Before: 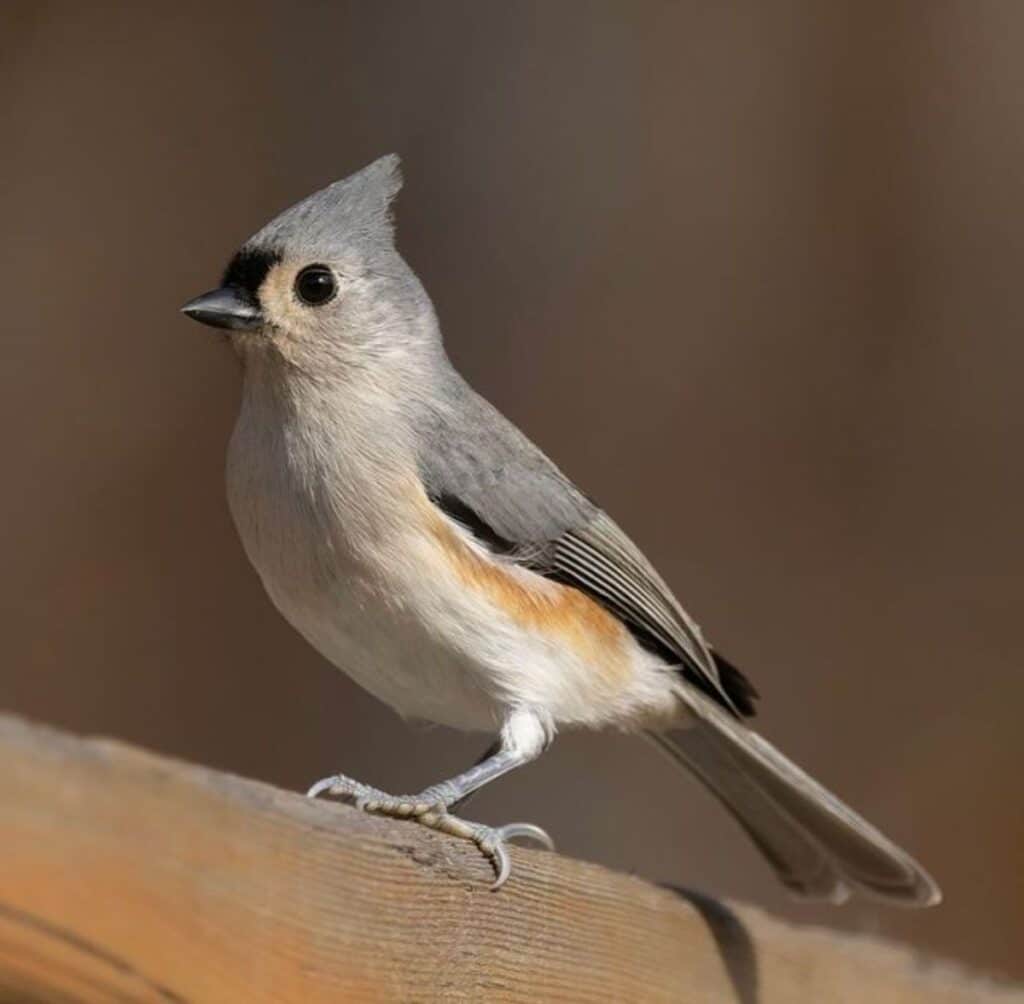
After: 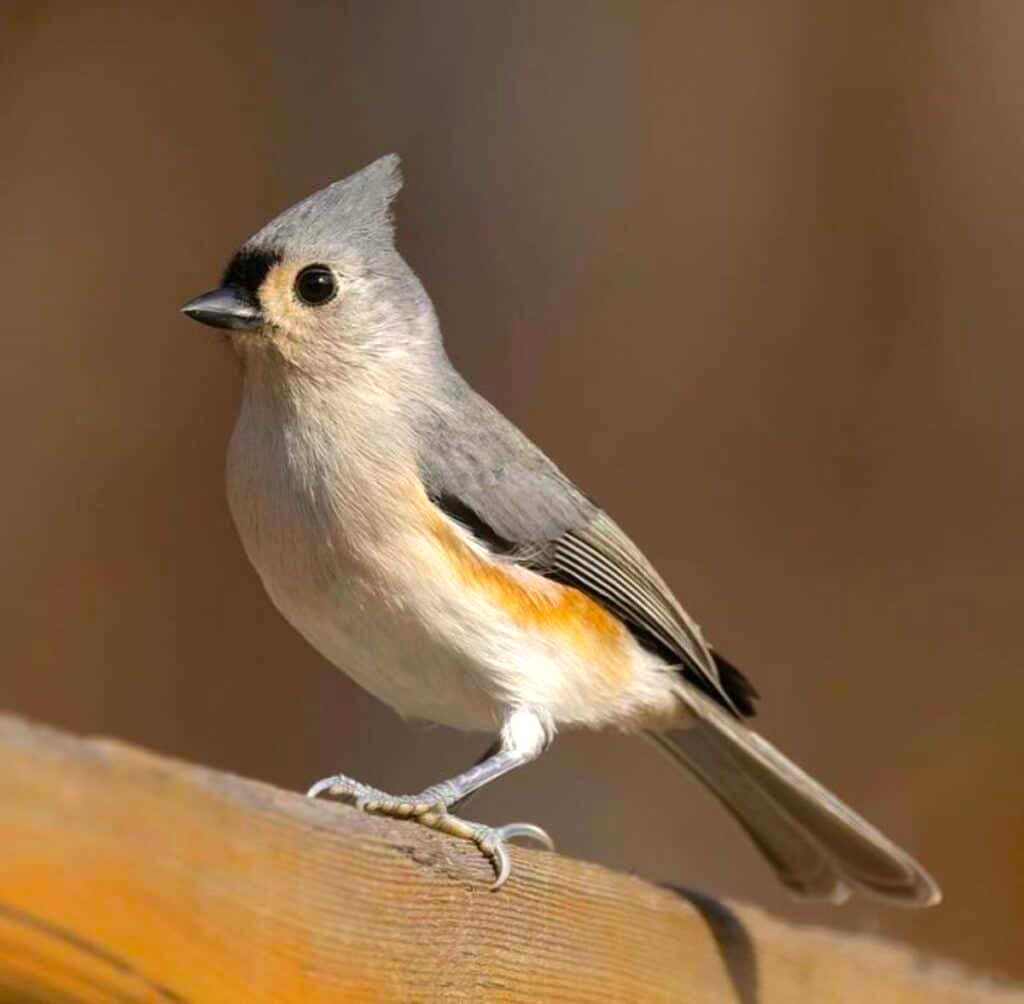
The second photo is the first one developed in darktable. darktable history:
exposure: black level correction 0, exposure 0.4 EV, compensate exposure bias true, compensate highlight preservation false
color balance rgb: perceptual saturation grading › global saturation 30%, global vibrance 20%
sharpen: radius 2.883, amount 0.868, threshold 47.523
color calibration: x 0.342, y 0.356, temperature 5122 K
